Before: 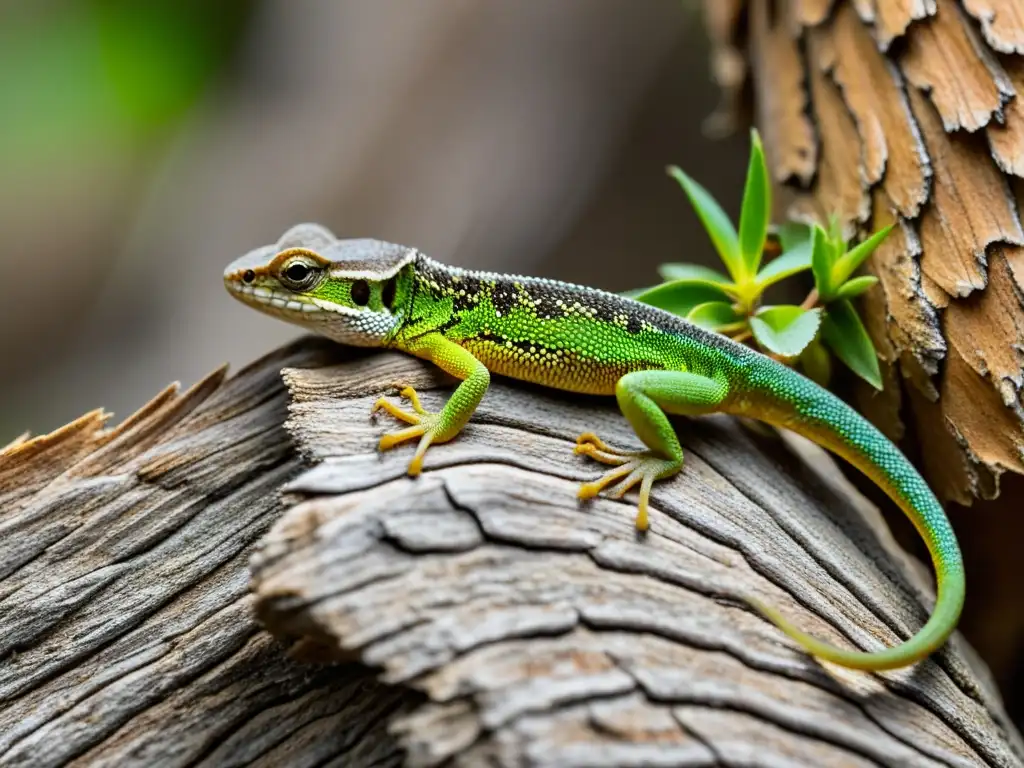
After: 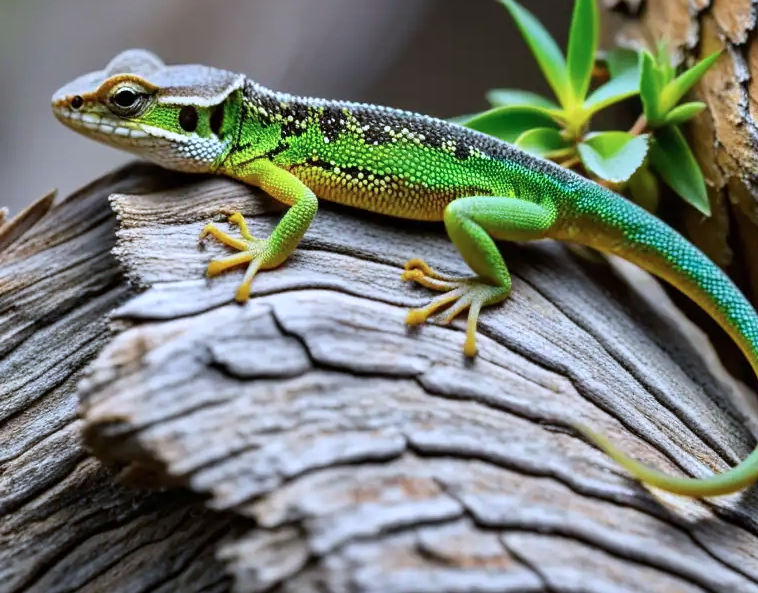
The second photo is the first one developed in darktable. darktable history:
color calibration: gray › normalize channels true, illuminant as shot in camera, x 0.37, y 0.382, temperature 4317.2 K, gamut compression 0.02
crop: left 16.874%, top 22.717%, right 9.033%
